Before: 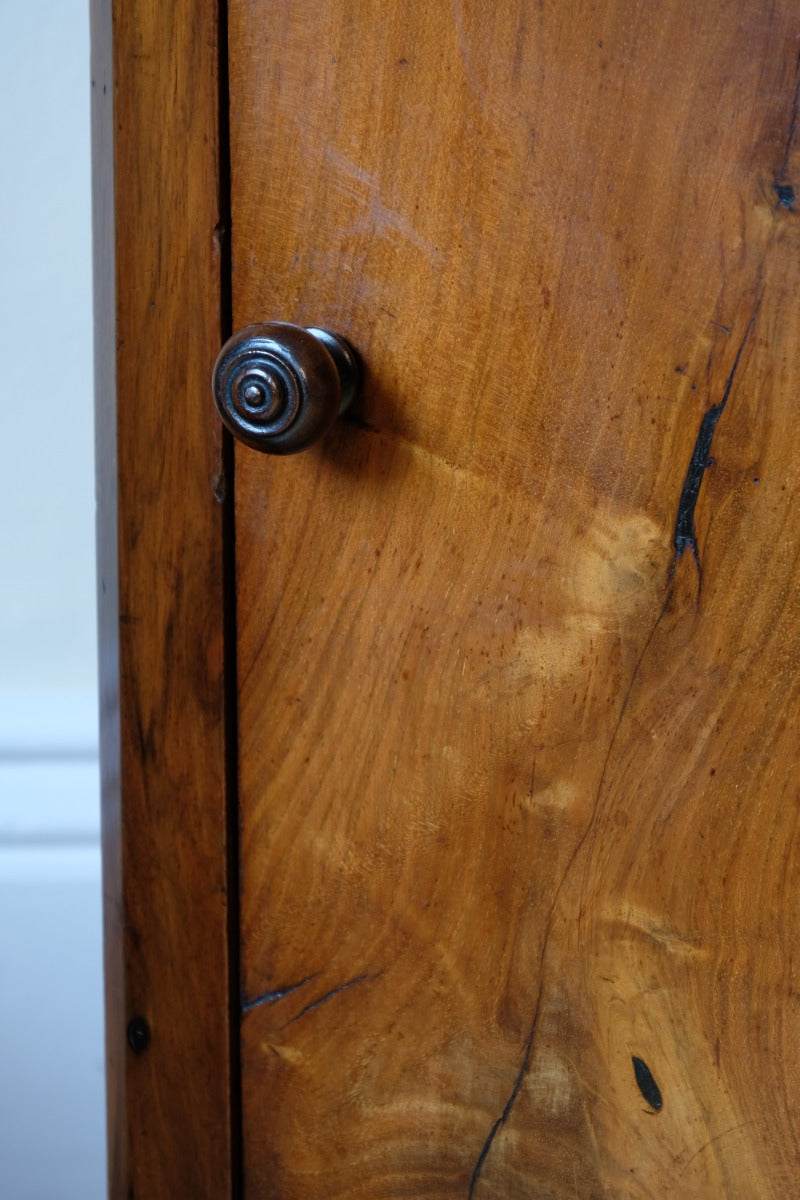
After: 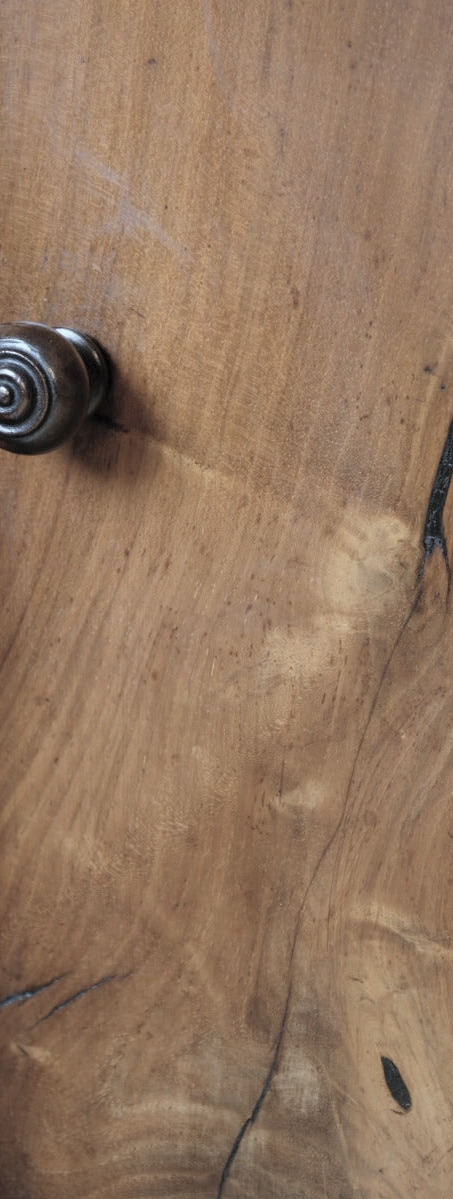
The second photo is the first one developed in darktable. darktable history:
crop: left 31.458%, top 0%, right 11.876%
contrast brightness saturation: brightness 0.18, saturation -0.5
